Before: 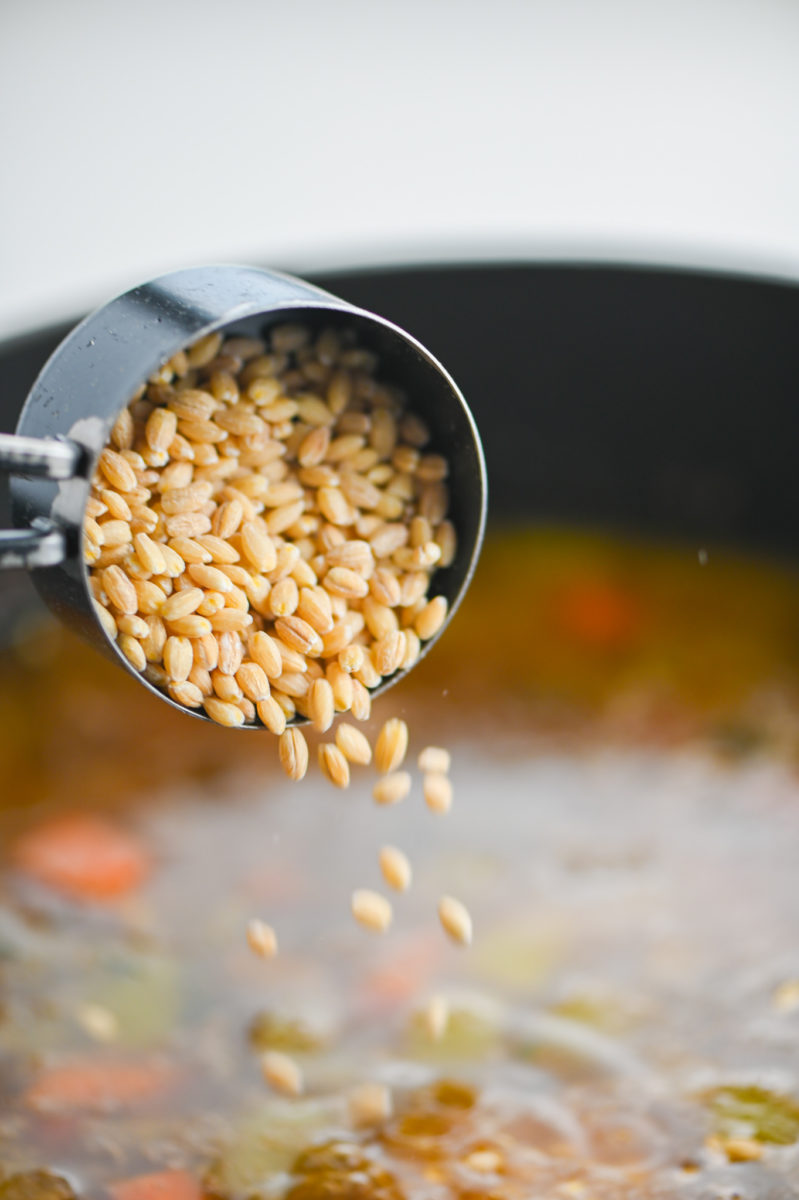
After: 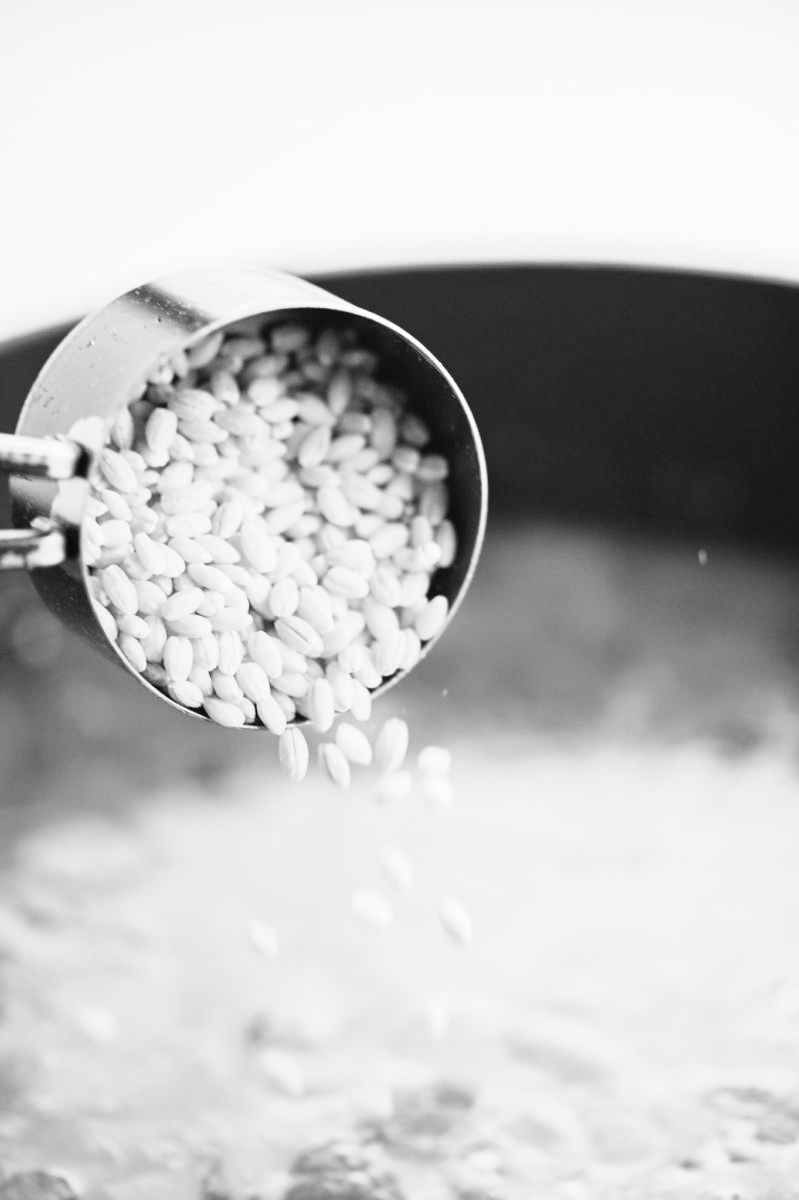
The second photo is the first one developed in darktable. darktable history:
base curve: curves: ch0 [(0, 0) (0, 0.001) (0.001, 0.001) (0.004, 0.002) (0.007, 0.004) (0.015, 0.013) (0.033, 0.045) (0.052, 0.096) (0.075, 0.17) (0.099, 0.241) (0.163, 0.42) (0.219, 0.55) (0.259, 0.616) (0.327, 0.722) (0.365, 0.765) (0.522, 0.873) (0.547, 0.881) (0.689, 0.919) (0.826, 0.952) (1, 1)], preserve colors none
monochrome: on, module defaults
white balance: red 1.066, blue 1.119
